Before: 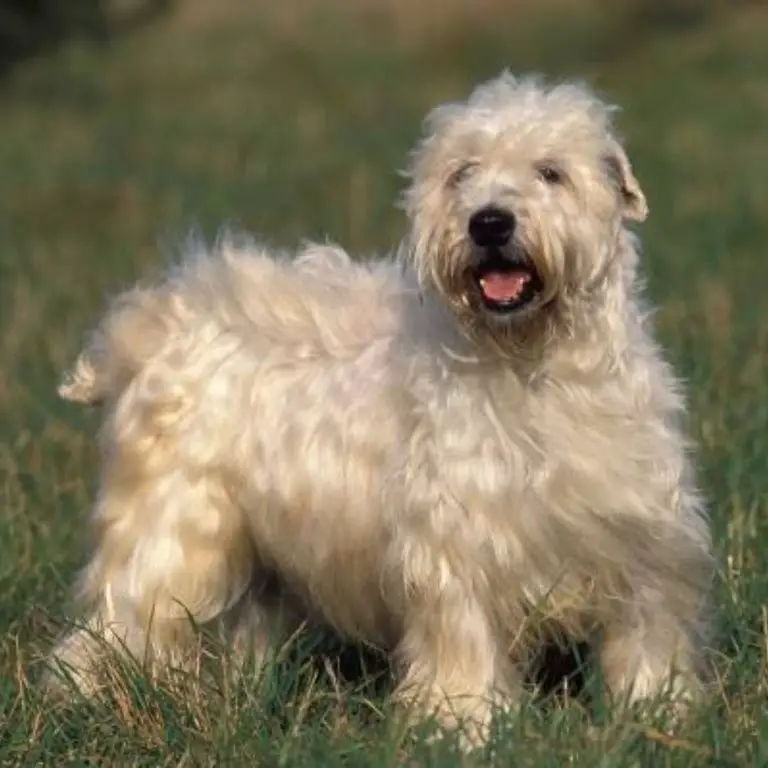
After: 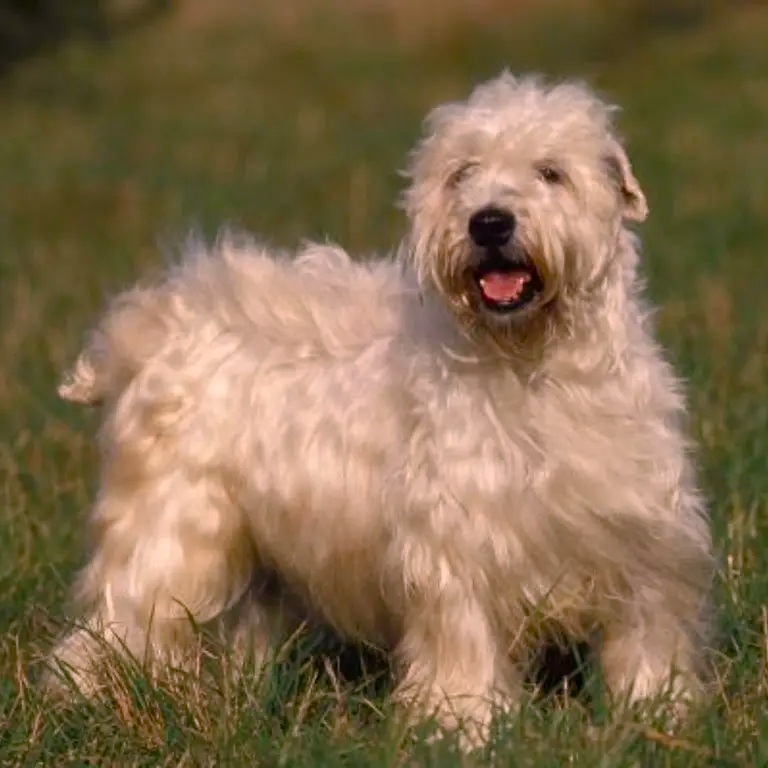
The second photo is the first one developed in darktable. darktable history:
color correction: highlights a* 12.13, highlights b* 5.38
color zones: curves: ch0 [(0.203, 0.433) (0.607, 0.517) (0.697, 0.696) (0.705, 0.897)]
color balance rgb: power › chroma 0.238%, power › hue 60.94°, highlights gain › chroma 0.118%, highlights gain › hue 331.77°, perceptual saturation grading › global saturation 20%, perceptual saturation grading › highlights -50.1%, perceptual saturation grading › shadows 30.046%
